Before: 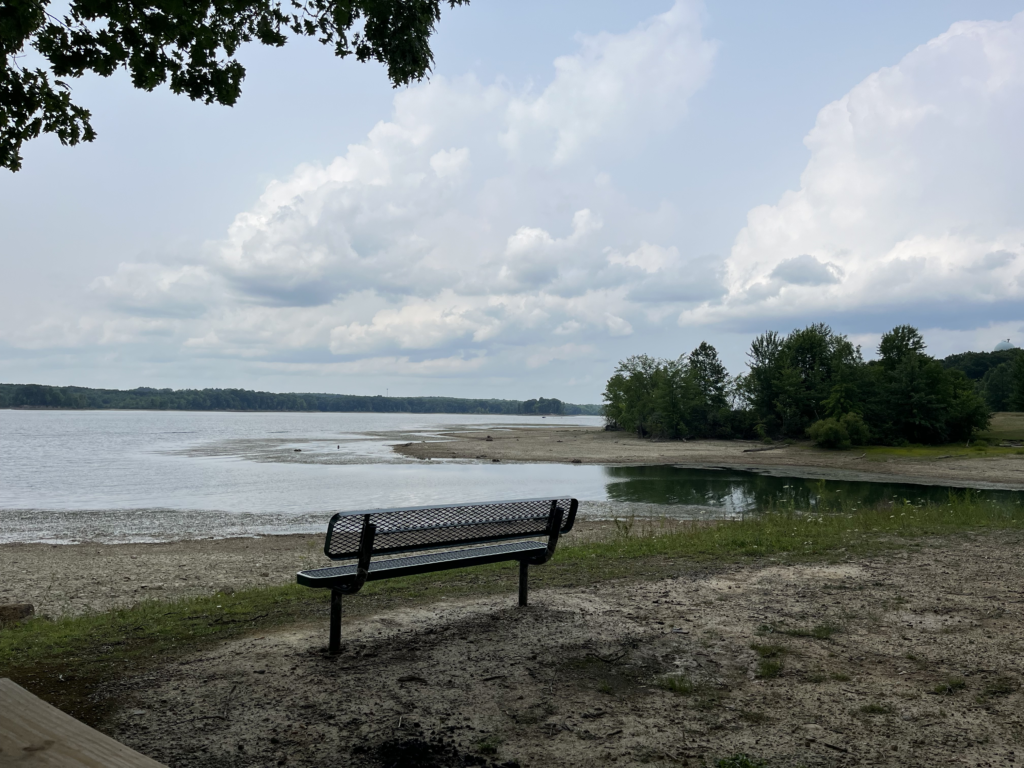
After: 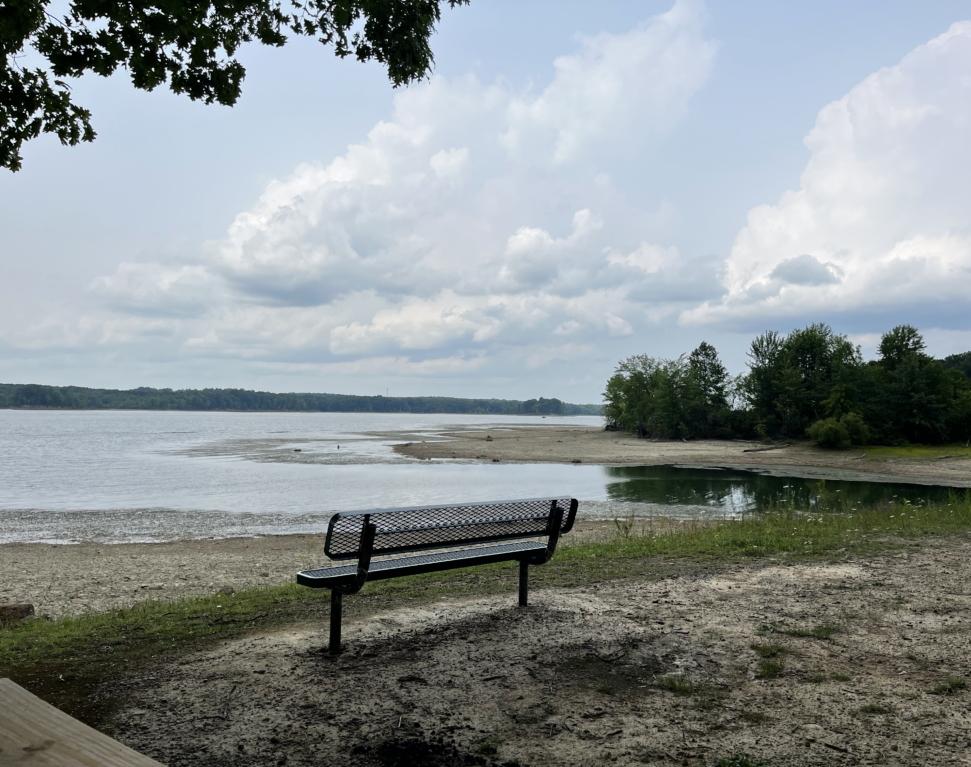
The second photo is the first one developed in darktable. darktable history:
tone equalizer: -8 EV 0.001 EV, -7 EV -0.004 EV, -6 EV 0.009 EV, -5 EV 0.032 EV, -4 EV 0.276 EV, -3 EV 0.644 EV, -2 EV 0.584 EV, -1 EV 0.187 EV, +0 EV 0.024 EV
crop and rotate: right 5.167%
